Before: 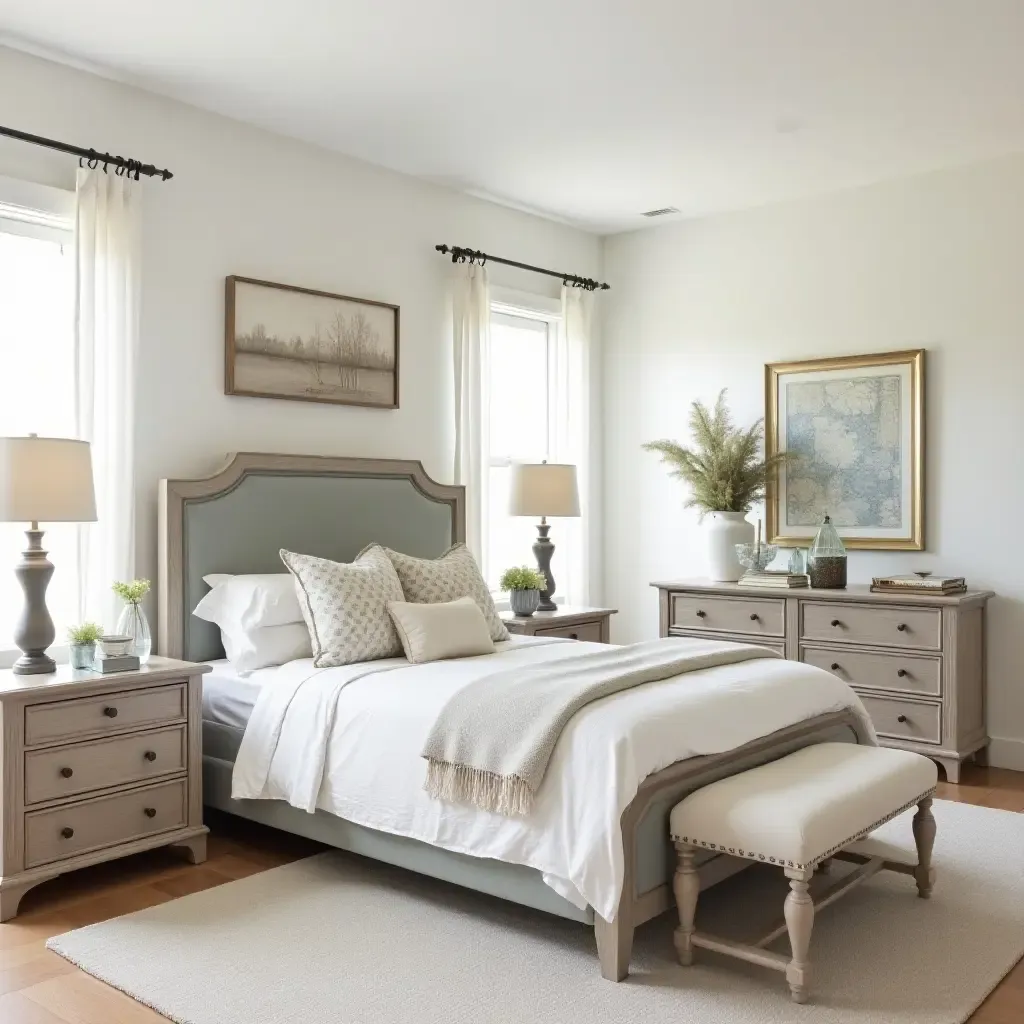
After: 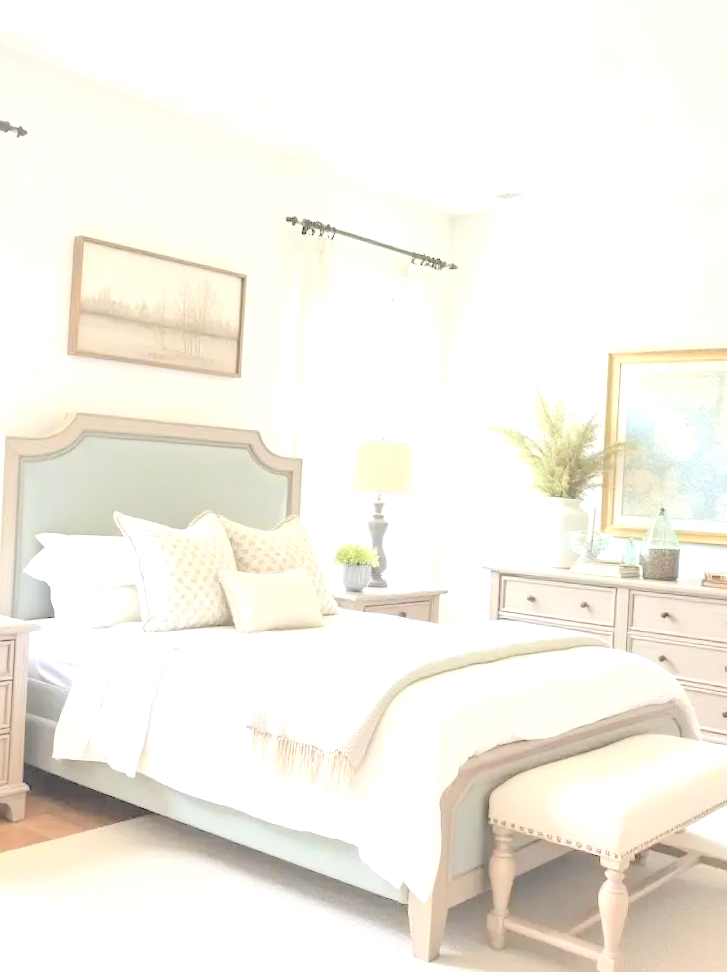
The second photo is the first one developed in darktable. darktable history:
local contrast: on, module defaults
exposure: black level correction 0, exposure 1.2 EV, compensate highlight preservation false
crop and rotate: angle -3.06°, left 14.253%, top 0.019%, right 10.994%, bottom 0.067%
contrast brightness saturation: brightness 0.996
